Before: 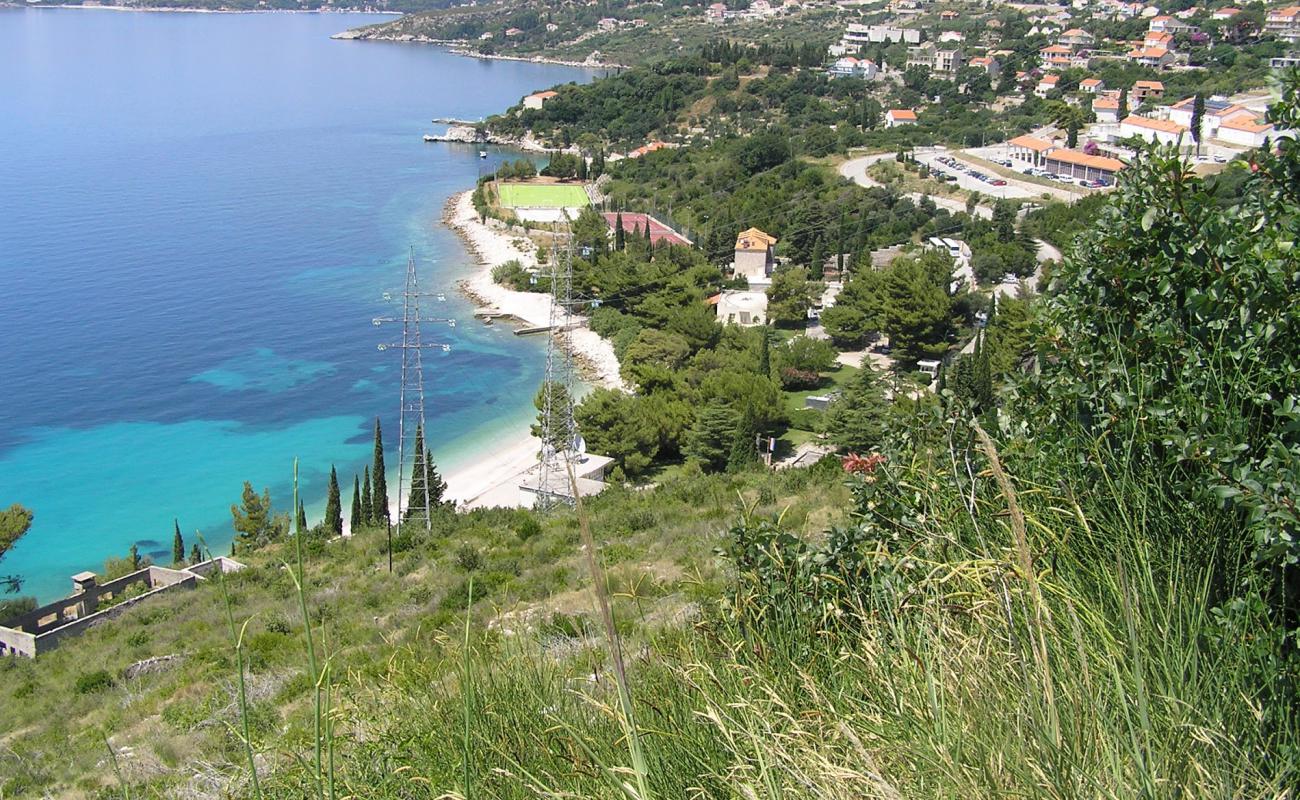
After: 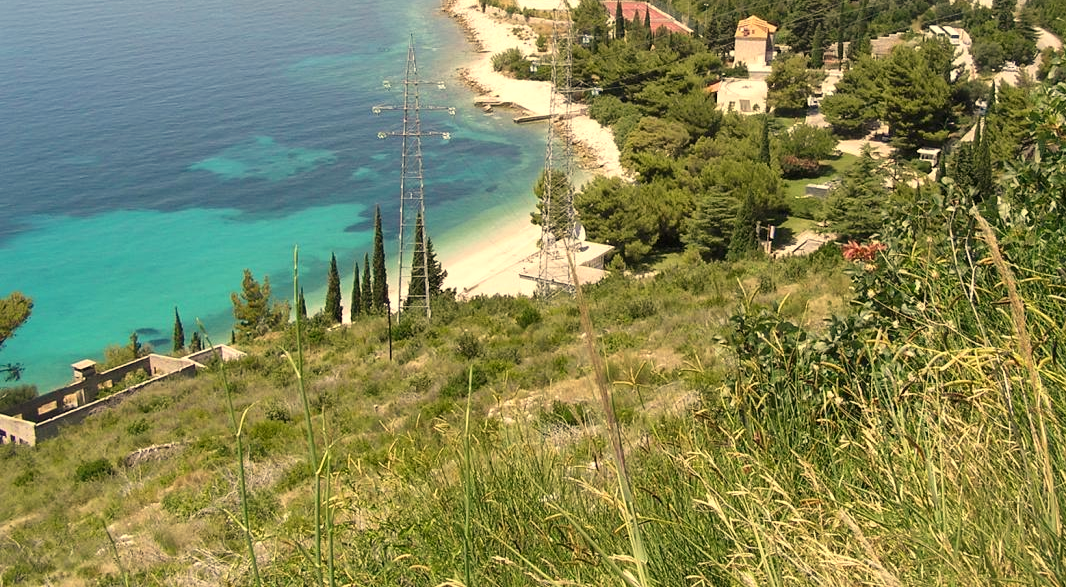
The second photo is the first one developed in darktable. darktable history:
local contrast: mode bilateral grid, contrast 20, coarseness 50, detail 120%, midtone range 0.2
crop: top 26.531%, right 17.959%
color correction: highlights b* 3
white balance: red 1.123, blue 0.83
